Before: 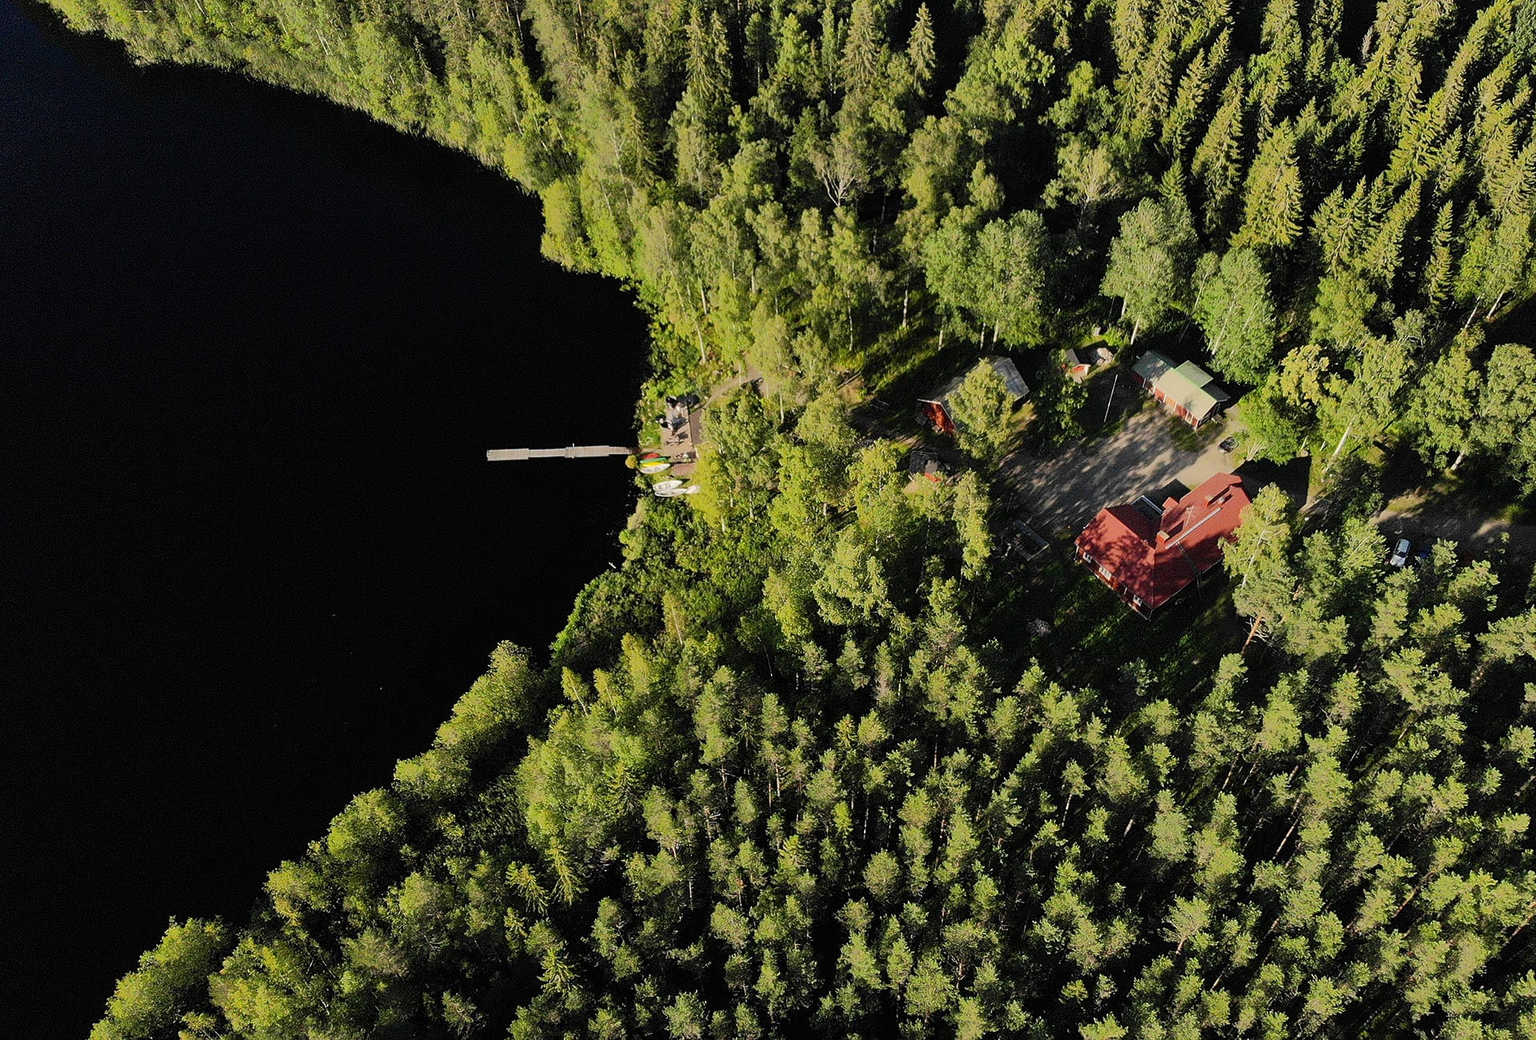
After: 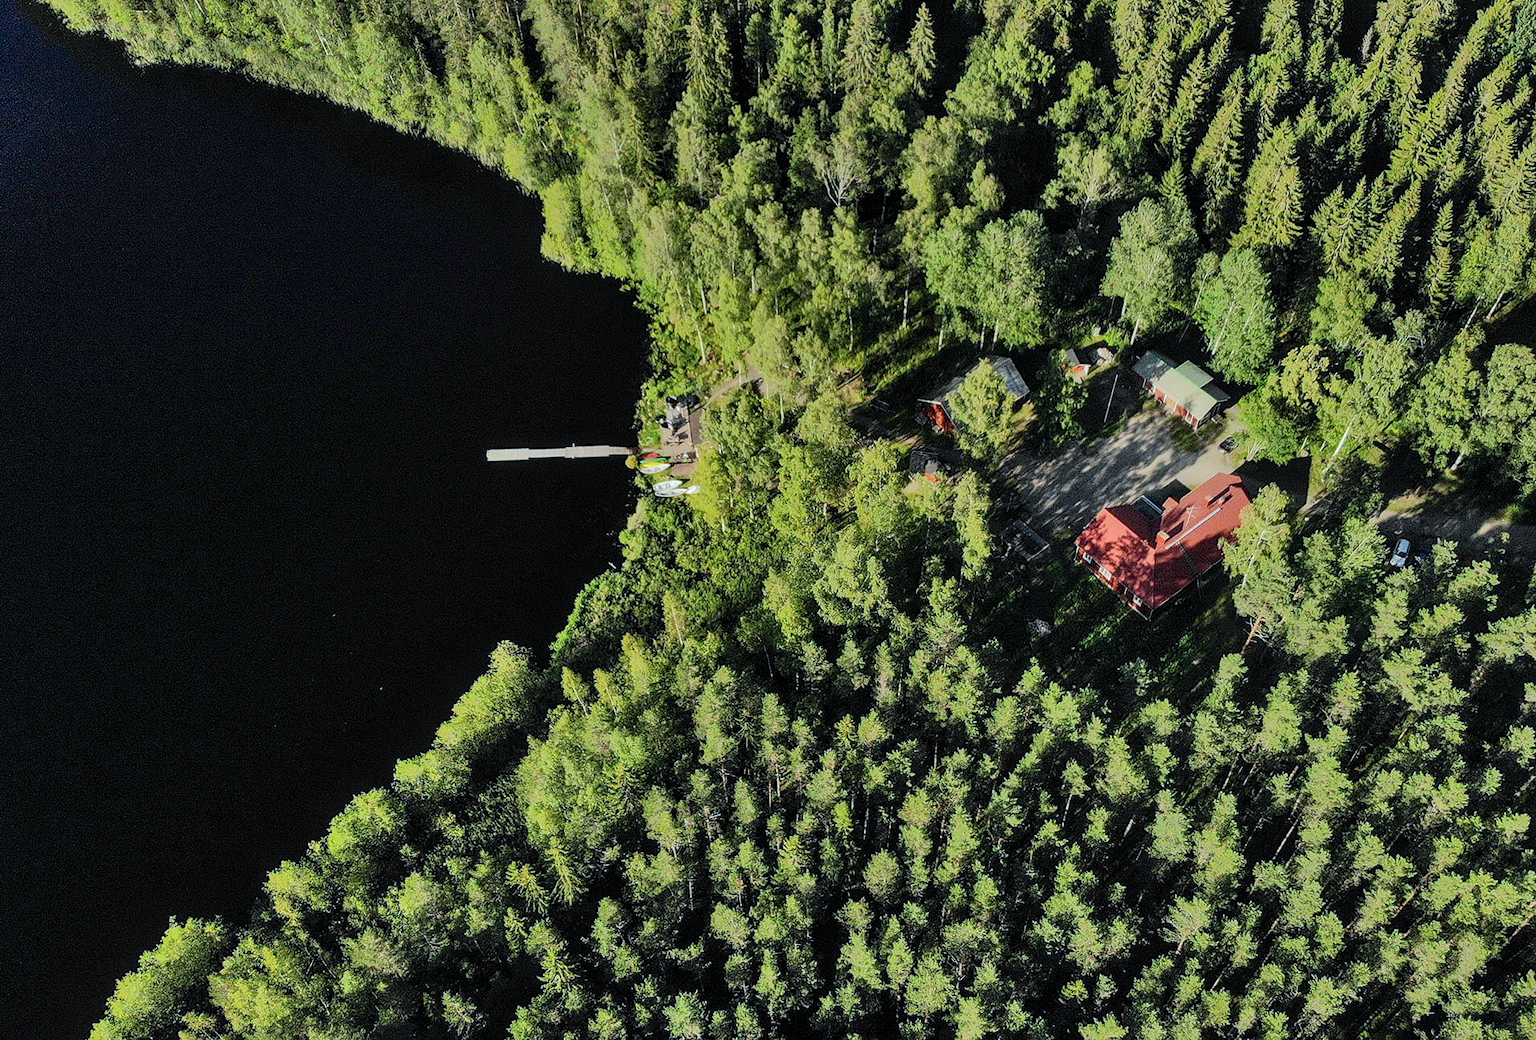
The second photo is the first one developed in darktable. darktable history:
color calibration: illuminant Planckian (black body), x 0.368, y 0.361, temperature 4275.92 K
shadows and highlights: highlights 70.7, soften with gaussian
local contrast: on, module defaults
